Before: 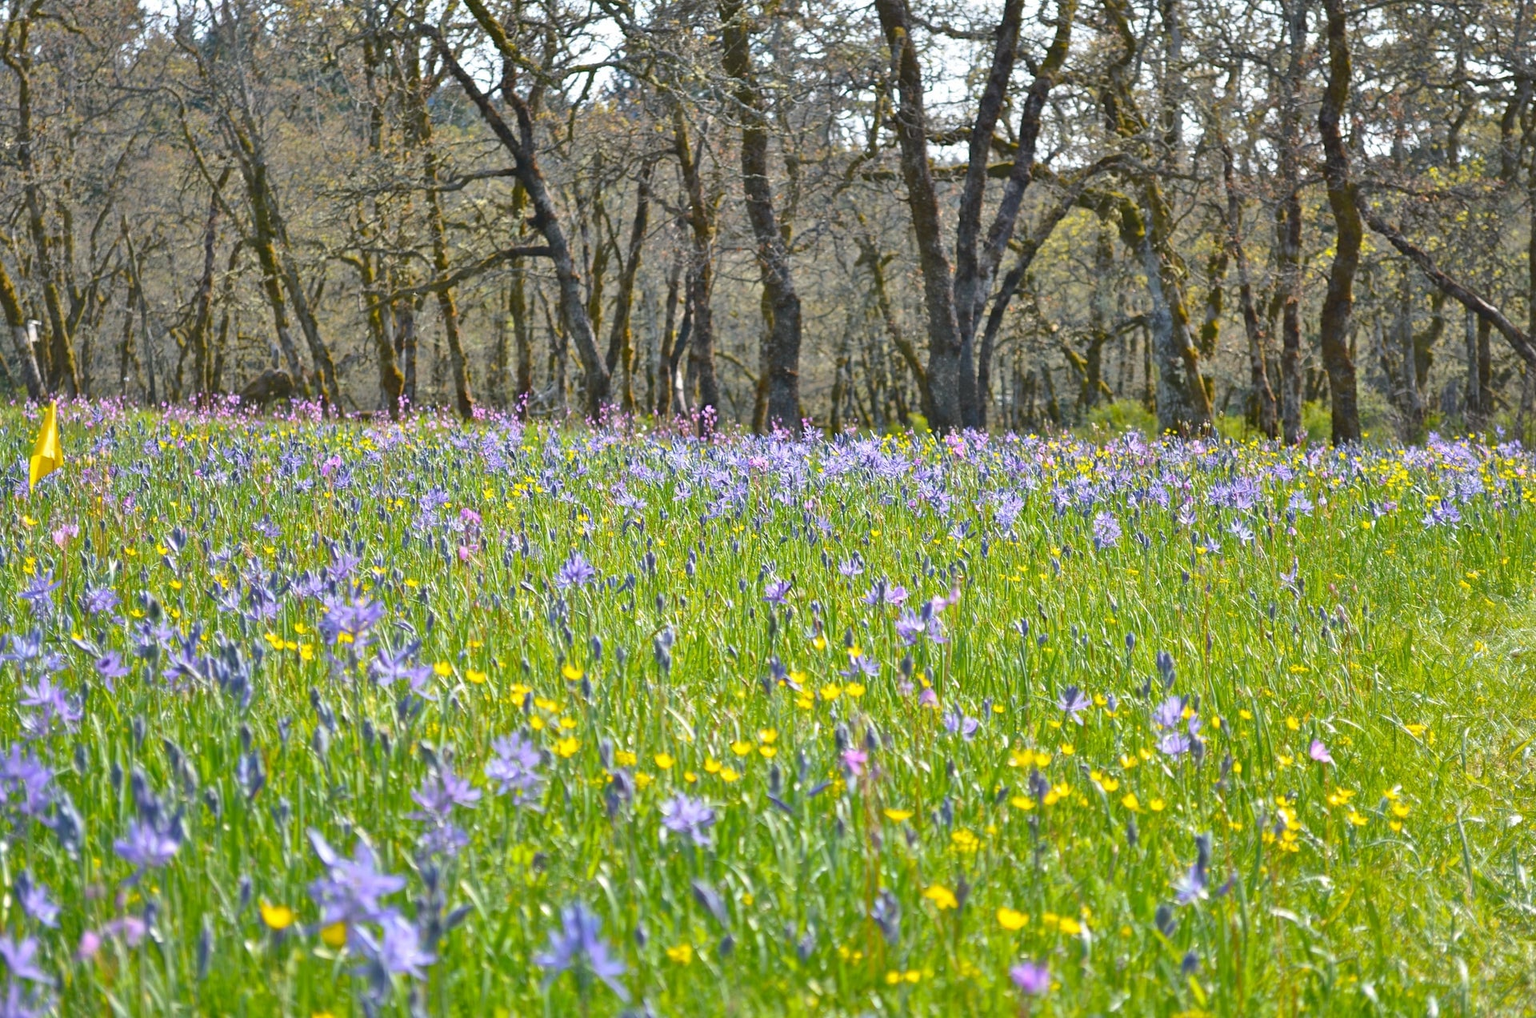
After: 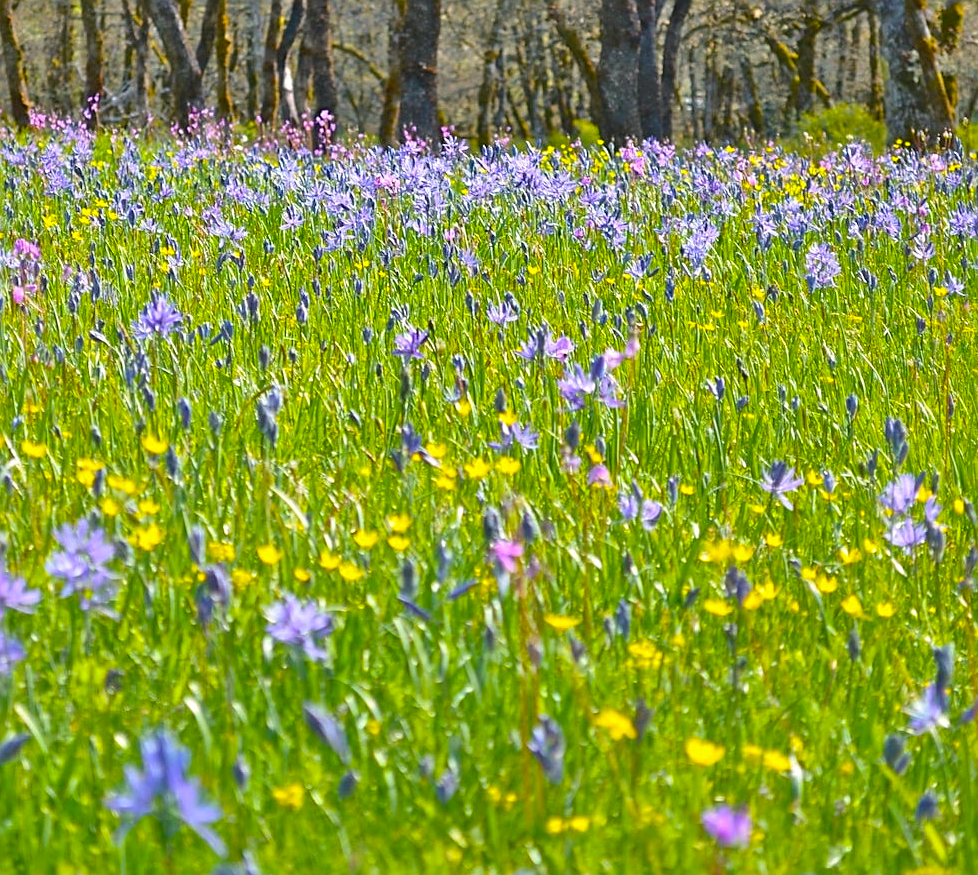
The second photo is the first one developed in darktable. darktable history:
color balance rgb: perceptual saturation grading › global saturation 25%, global vibrance 20%
sharpen: on, module defaults
crop and rotate: left 29.237%, top 31.152%, right 19.807%
